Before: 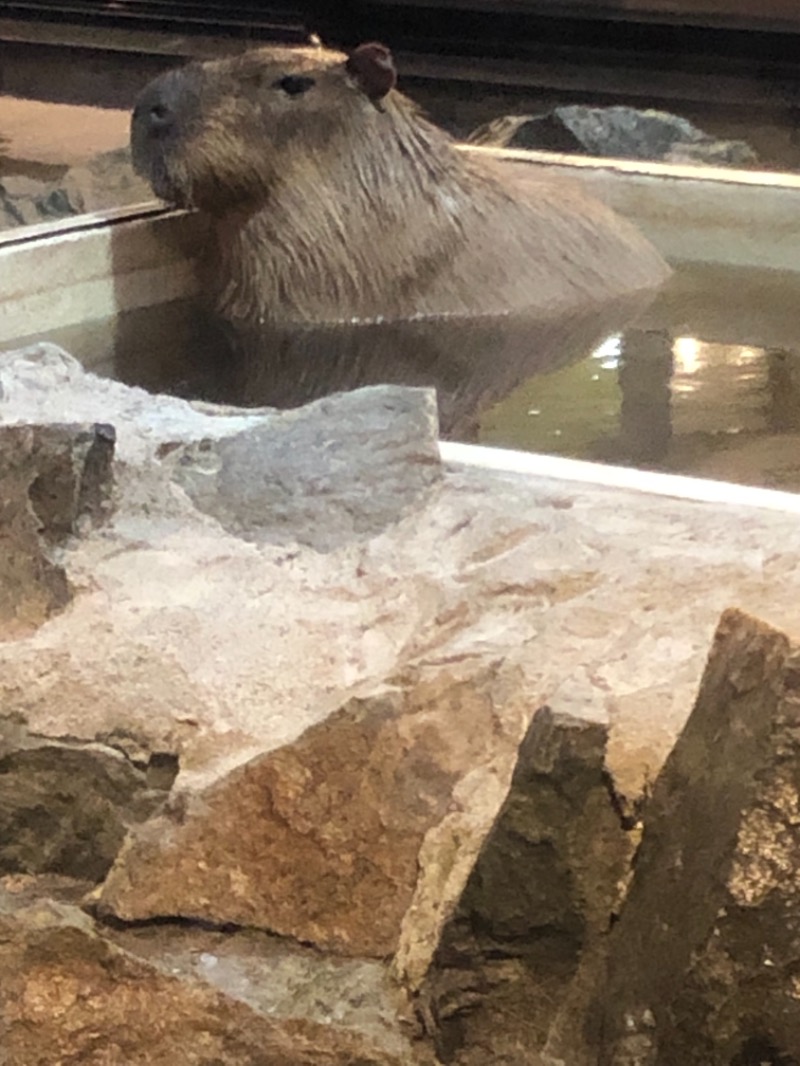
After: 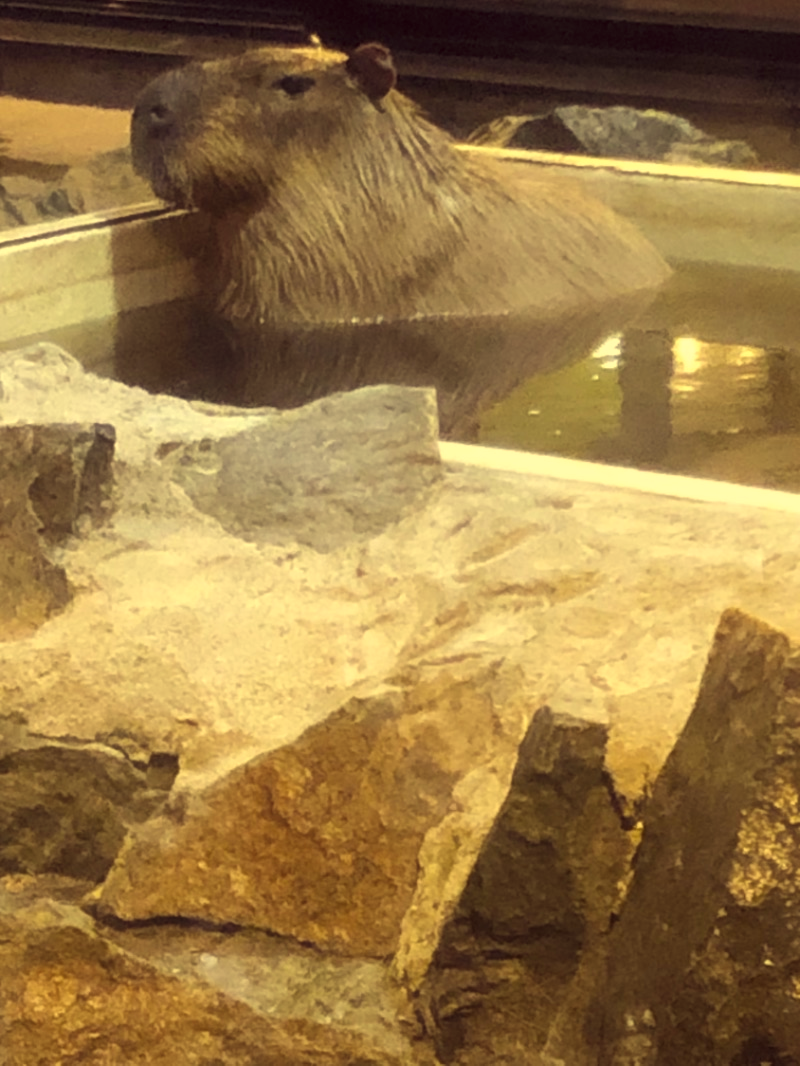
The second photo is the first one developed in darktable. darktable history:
color correction: highlights a* -0.43, highlights b* 39.86, shadows a* 9.52, shadows b* -0.94
haze removal: strength -0.112, compatibility mode true, adaptive false
